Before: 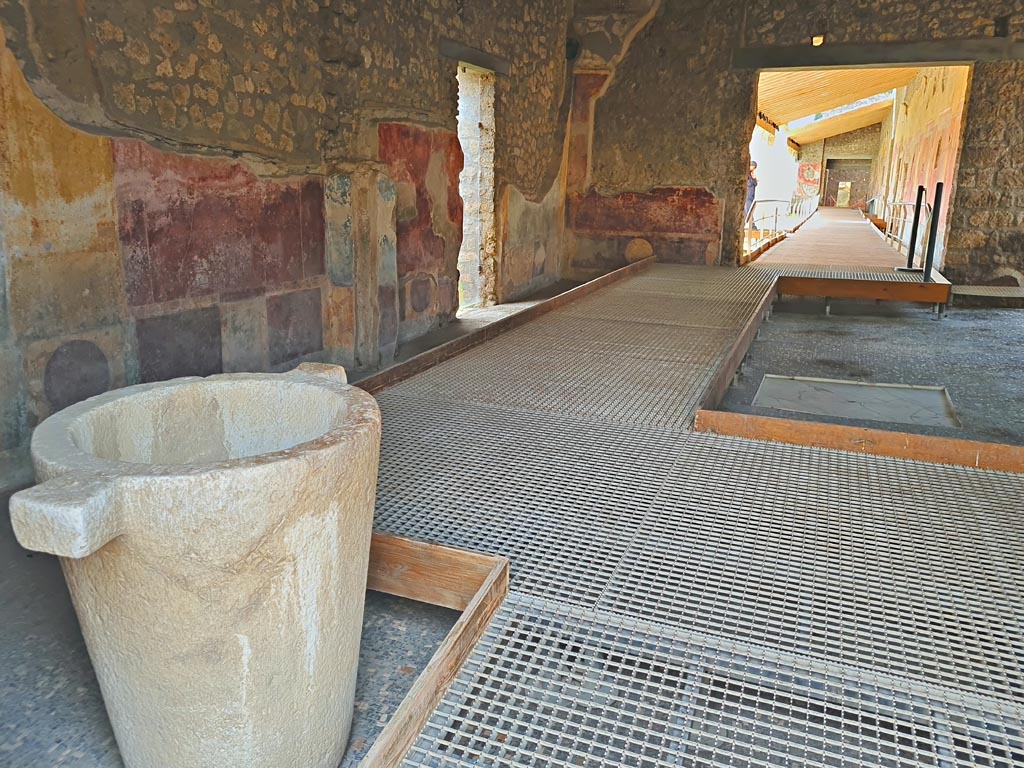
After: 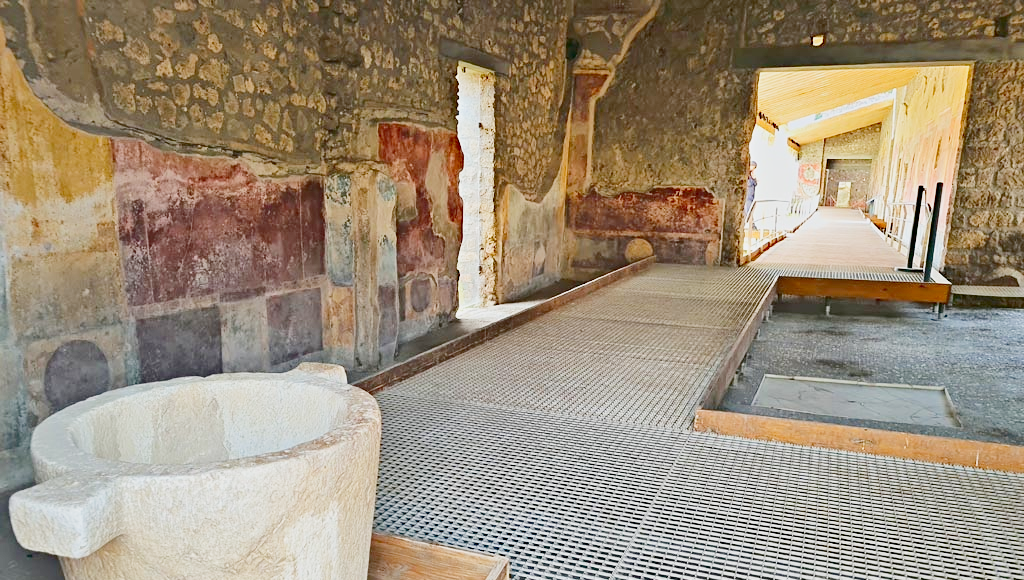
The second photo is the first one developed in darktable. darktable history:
shadows and highlights: on, module defaults
crop: bottom 24.407%
color correction: highlights b* -0.026
contrast brightness saturation: contrast 0.279
local contrast: mode bilateral grid, contrast 19, coarseness 49, detail 101%, midtone range 0.2
filmic rgb: black relative exposure -4.62 EV, white relative exposure 4.8 EV, hardness 2.35, latitude 37.01%, contrast 1.043, highlights saturation mix 1.2%, shadows ↔ highlights balance 1.2%, preserve chrominance no, color science v5 (2021)
exposure: exposure 0.779 EV, compensate highlight preservation false
